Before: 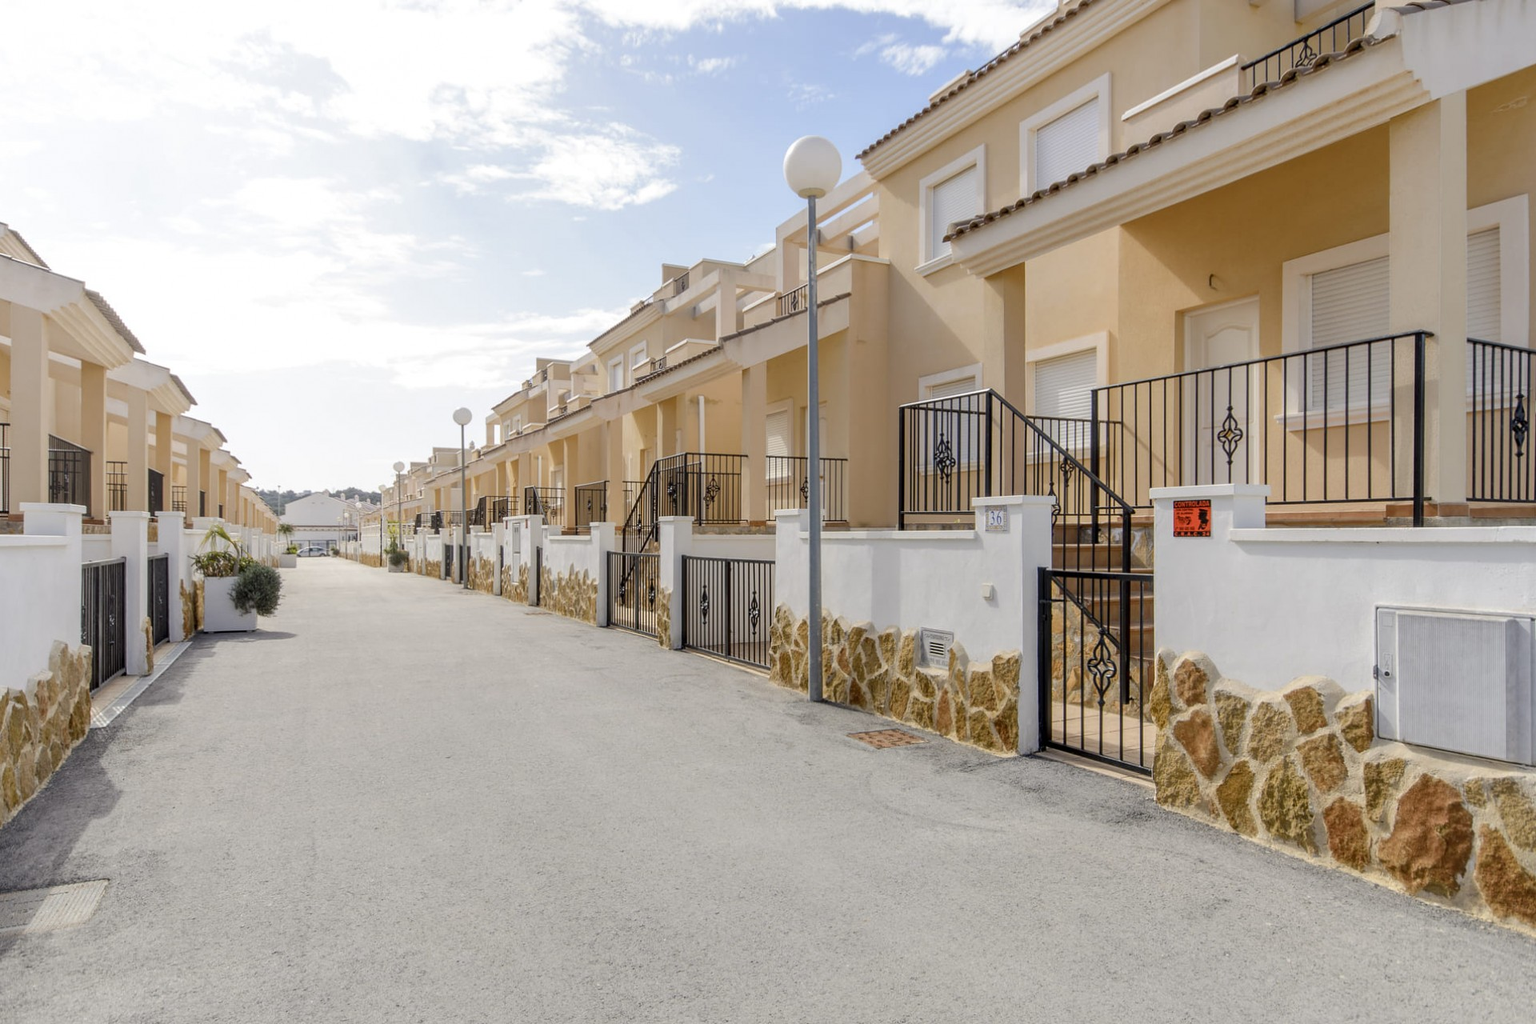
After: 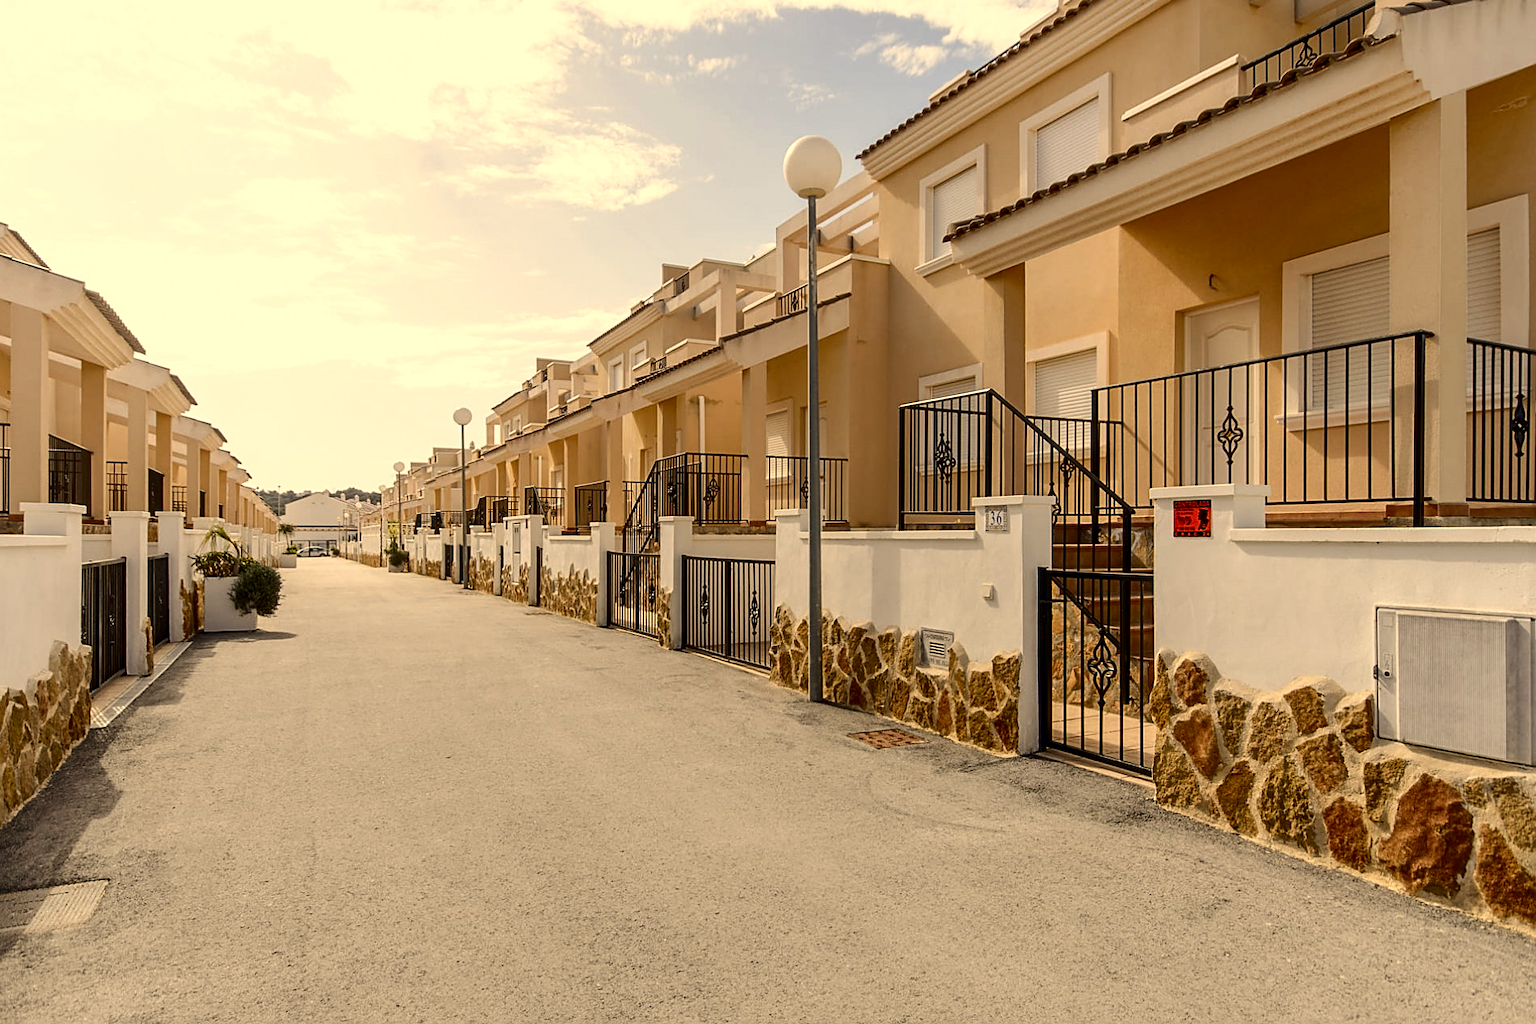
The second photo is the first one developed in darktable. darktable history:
contrast brightness saturation: contrast 0.19, brightness -0.24, saturation 0.11
white balance: red 1.123, blue 0.83
sharpen: on, module defaults
